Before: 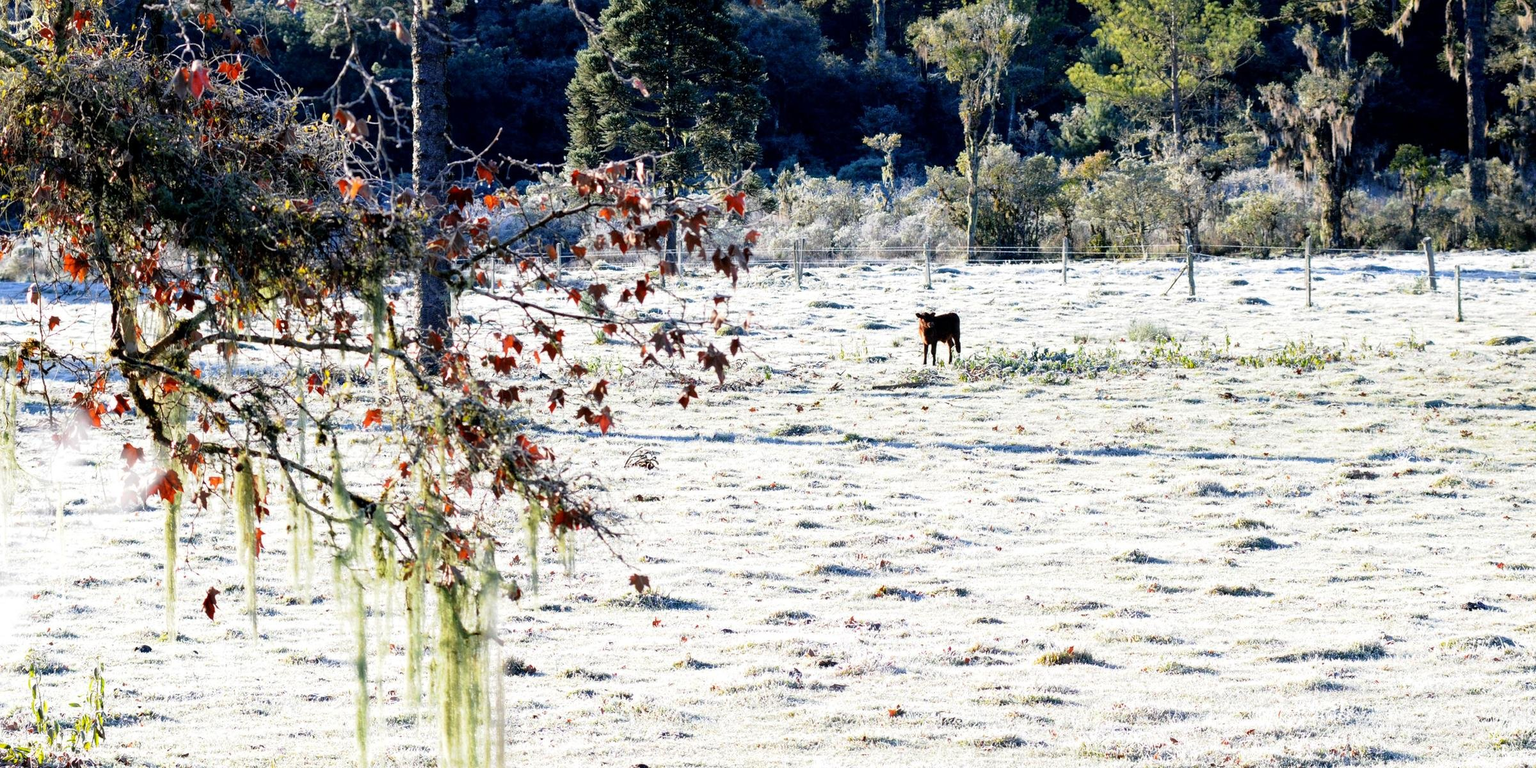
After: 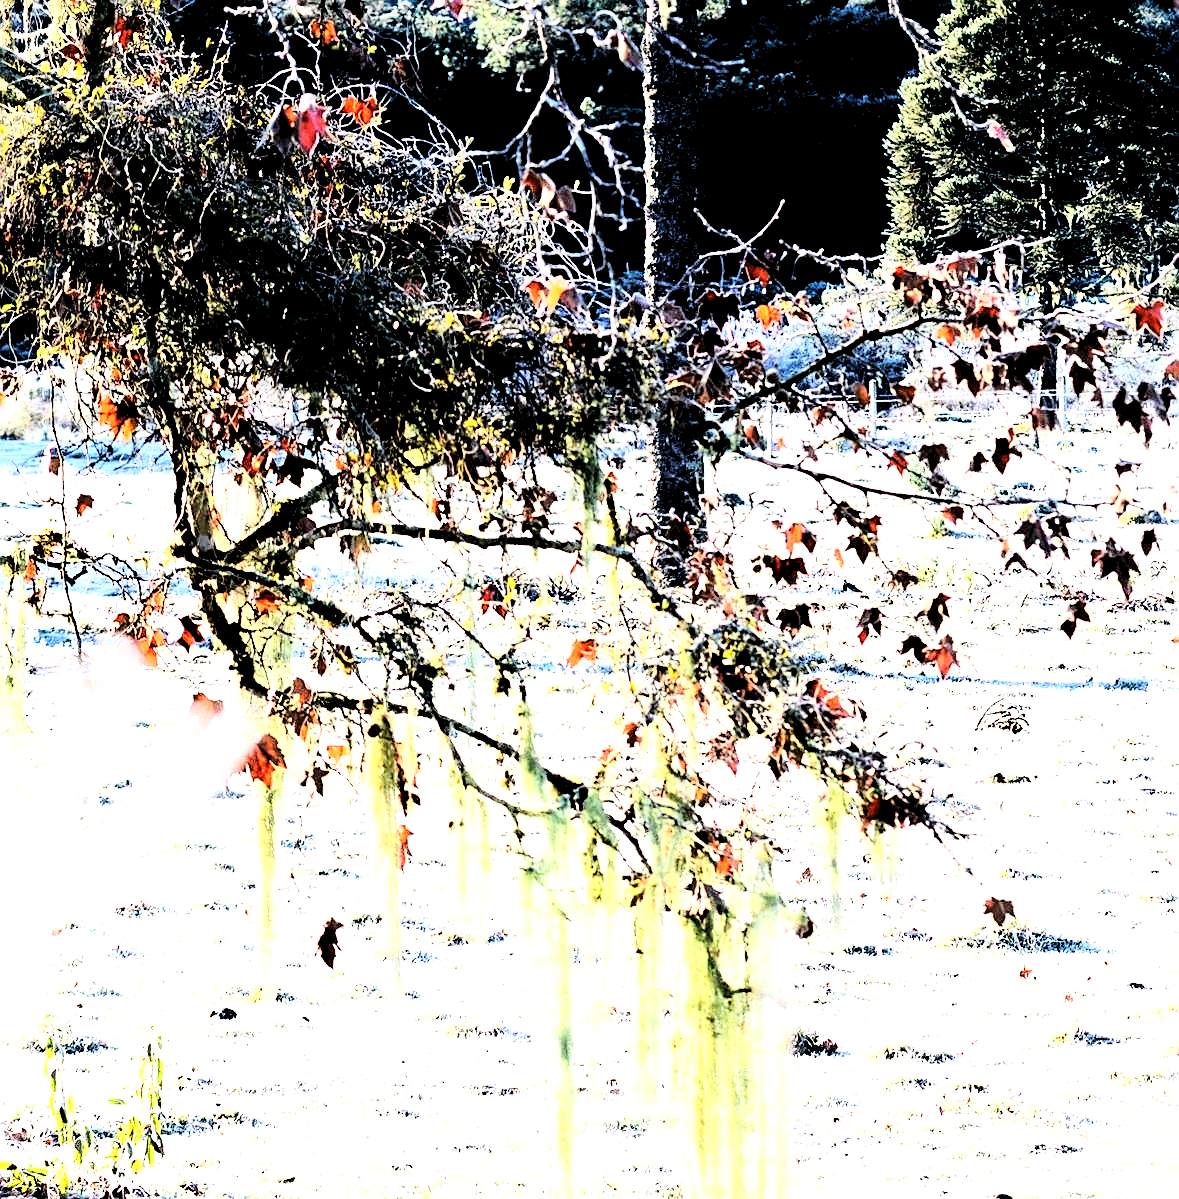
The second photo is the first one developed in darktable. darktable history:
crop and rotate: left 0%, top 0%, right 50.845%
base curve: curves: ch0 [(0, 0) (0.032, 0.037) (0.105, 0.228) (0.435, 0.76) (0.856, 0.983) (1, 1)]
rgb levels: levels [[0.013, 0.434, 0.89], [0, 0.5, 1], [0, 0.5, 1]]
tone equalizer: -8 EV -1.08 EV, -7 EV -1.01 EV, -6 EV -0.867 EV, -5 EV -0.578 EV, -3 EV 0.578 EV, -2 EV 0.867 EV, -1 EV 1.01 EV, +0 EV 1.08 EV, edges refinement/feathering 500, mask exposure compensation -1.57 EV, preserve details no
velvia: on, module defaults
sharpen: on, module defaults
